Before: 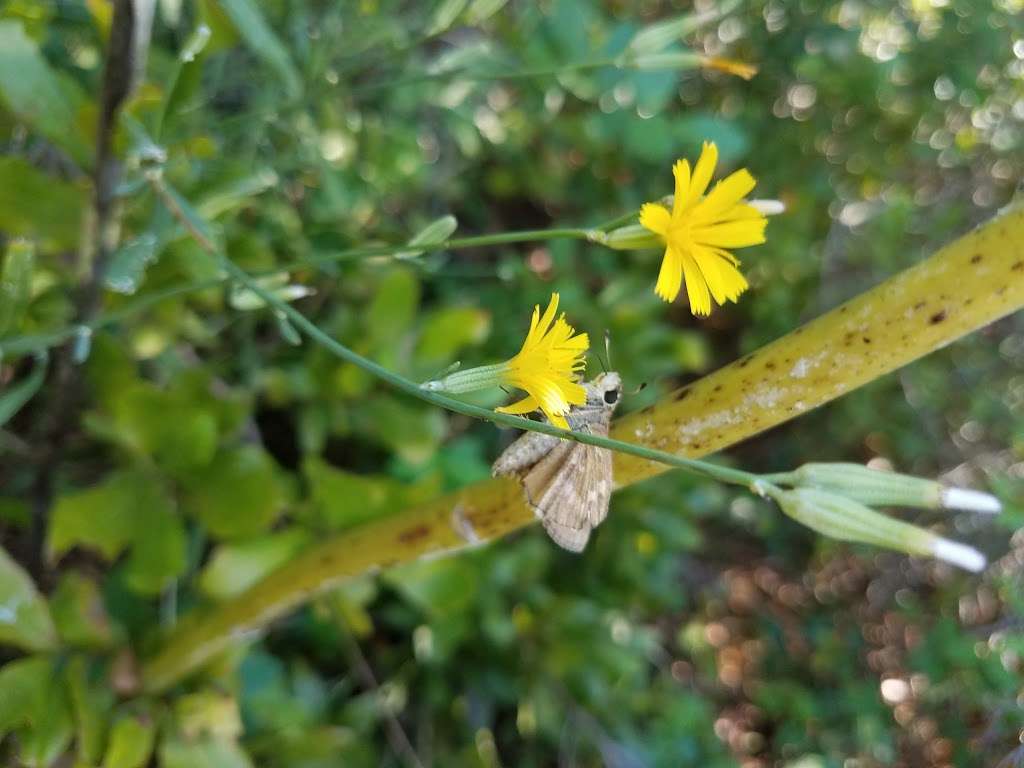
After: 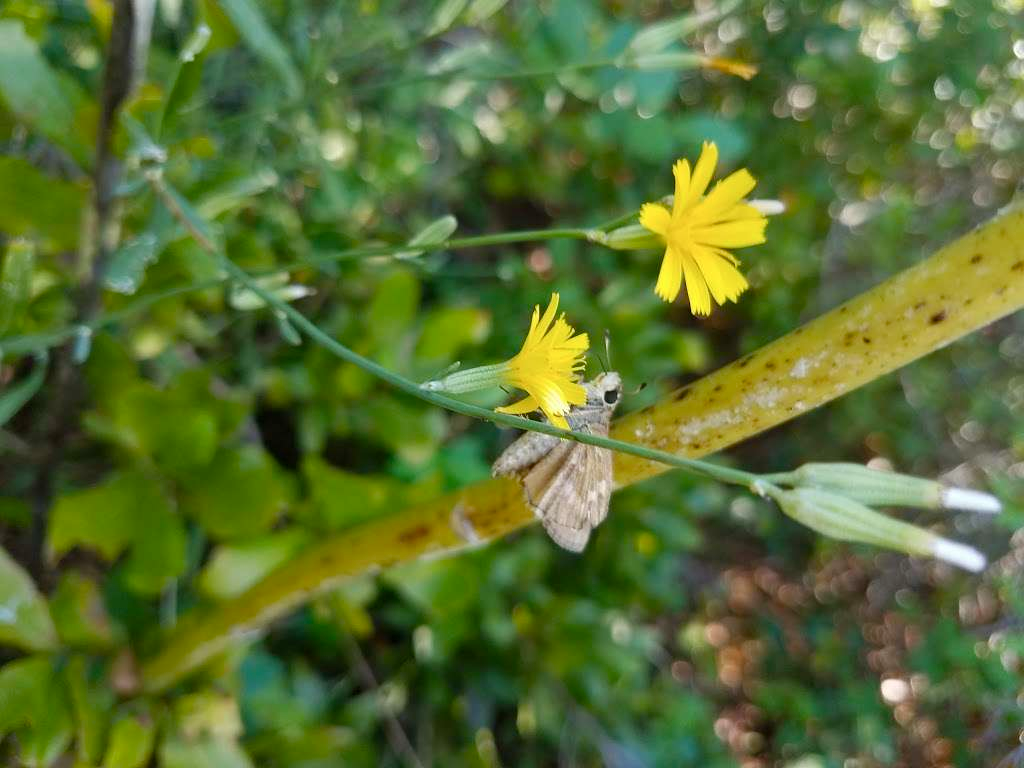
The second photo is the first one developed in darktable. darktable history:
color balance rgb: perceptual saturation grading › global saturation 15.321%, perceptual saturation grading › highlights -19.295%, perceptual saturation grading › shadows 19.595%
